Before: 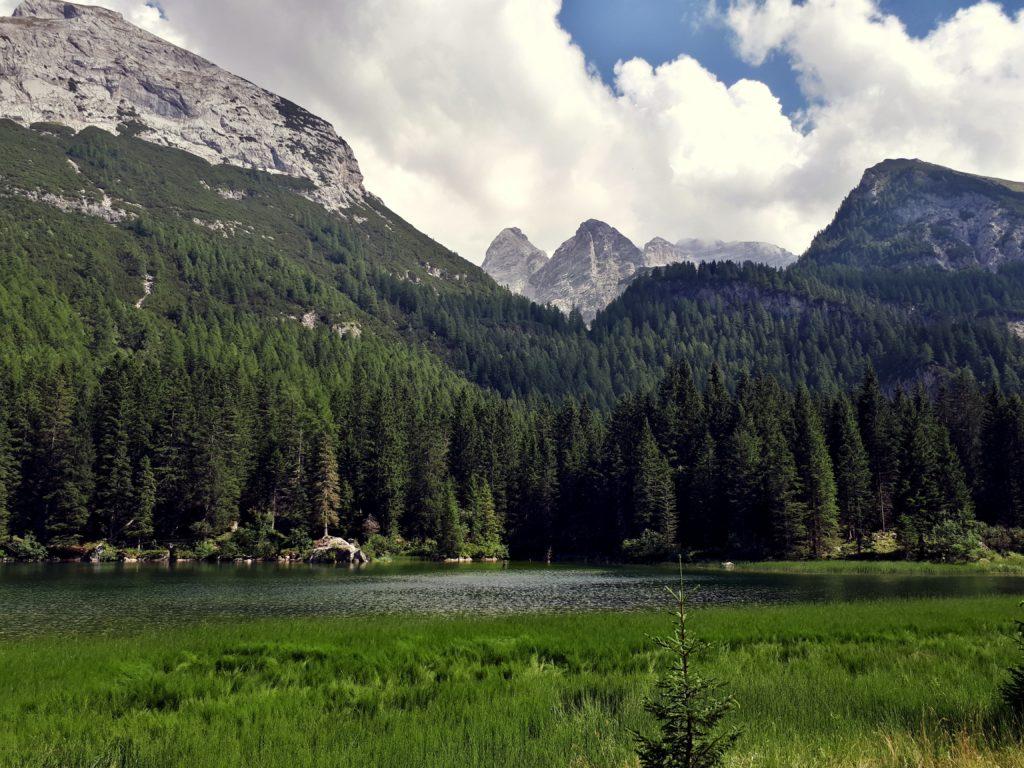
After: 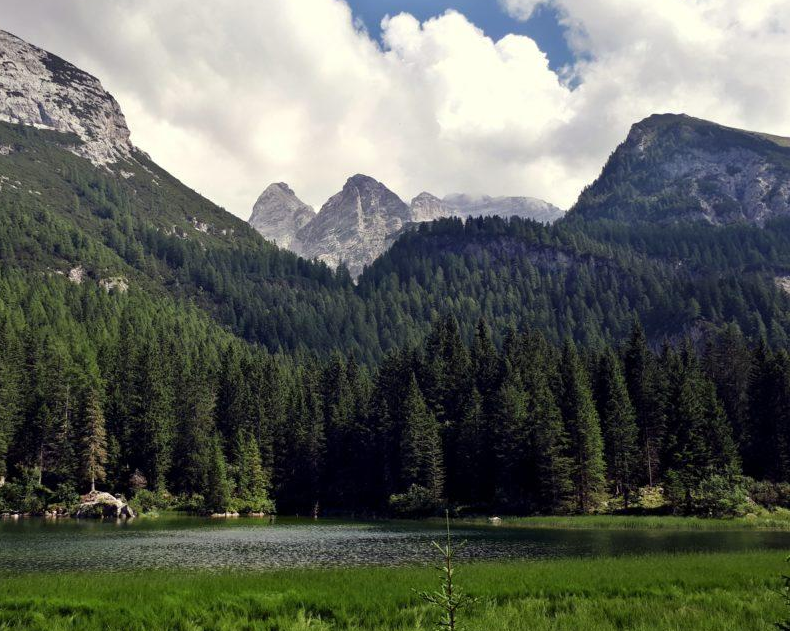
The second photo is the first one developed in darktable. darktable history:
crop: left 22.781%, top 5.902%, bottom 11.852%
